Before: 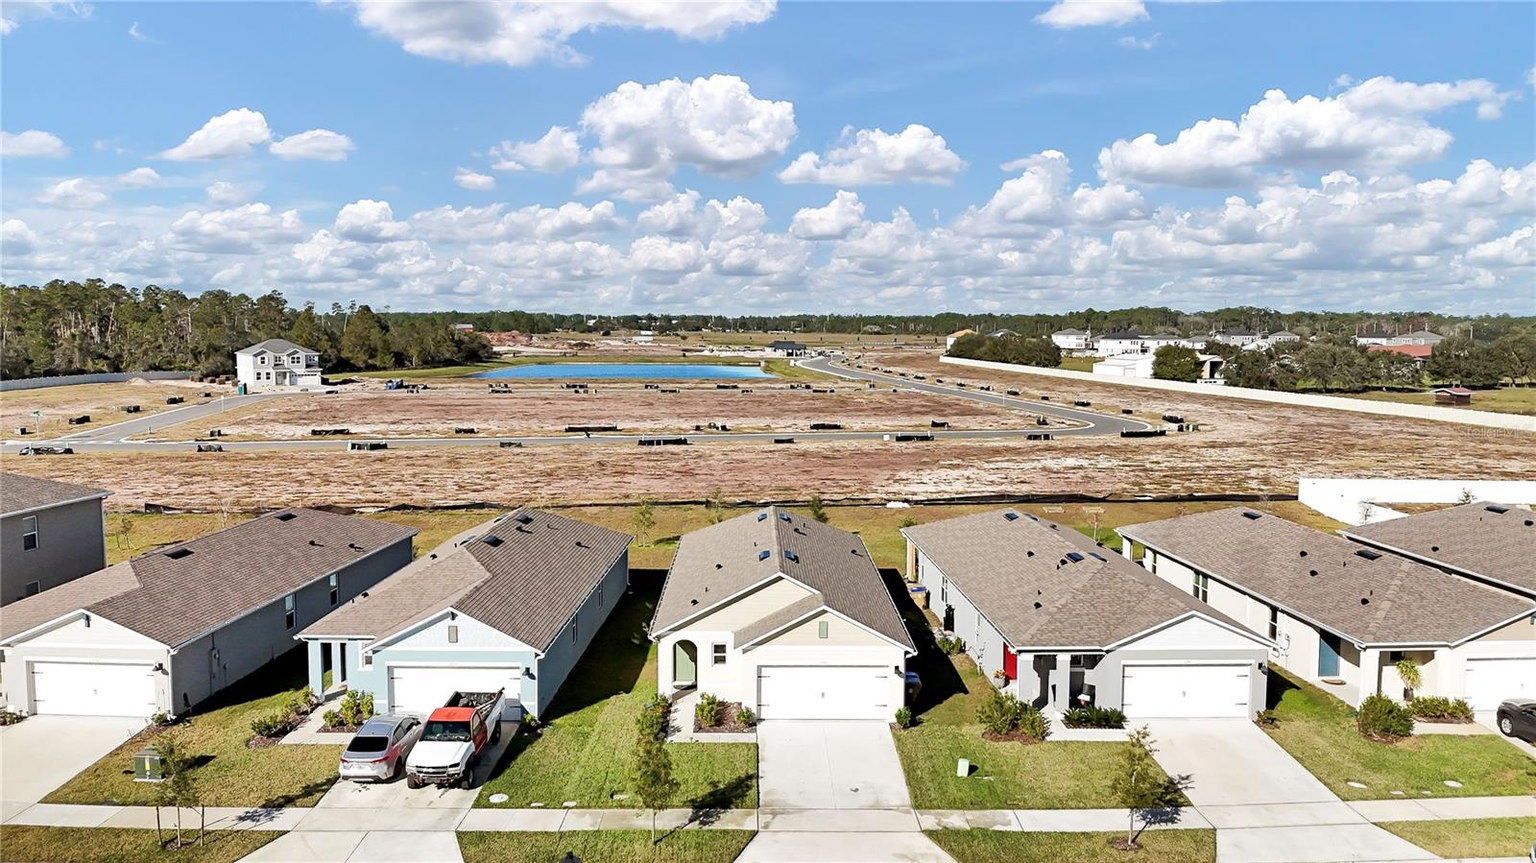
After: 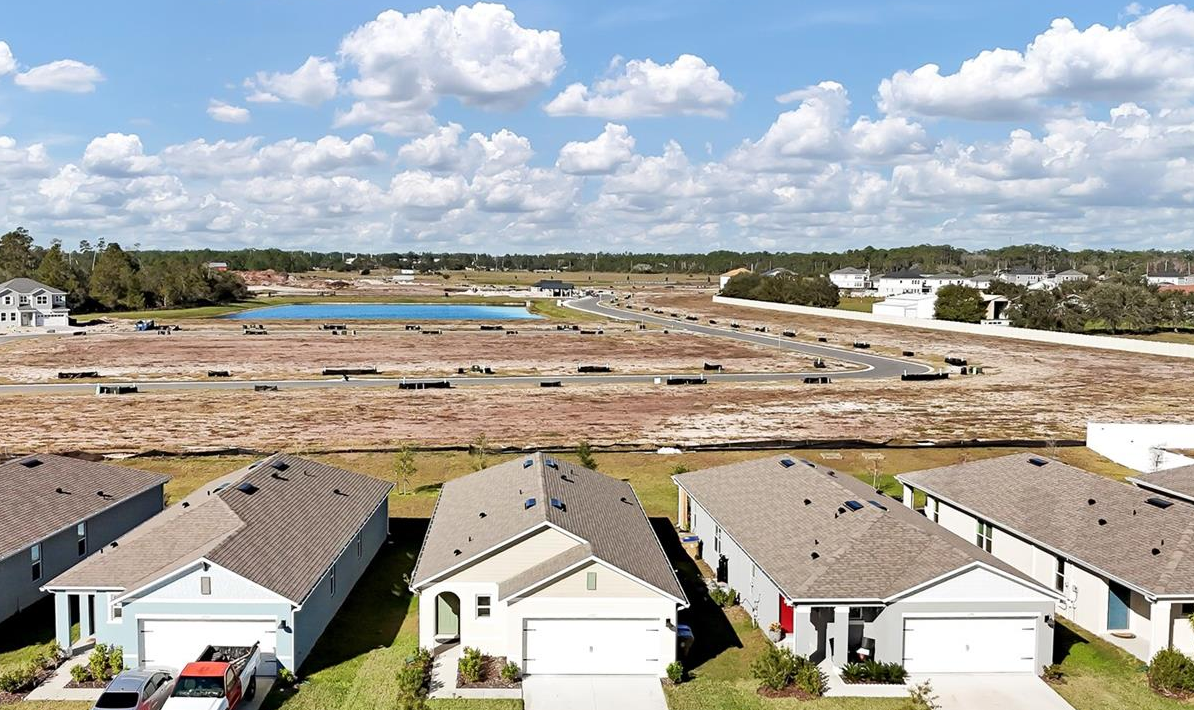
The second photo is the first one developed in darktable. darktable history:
crop: left 16.673%, top 8.44%, right 8.661%, bottom 12.483%
